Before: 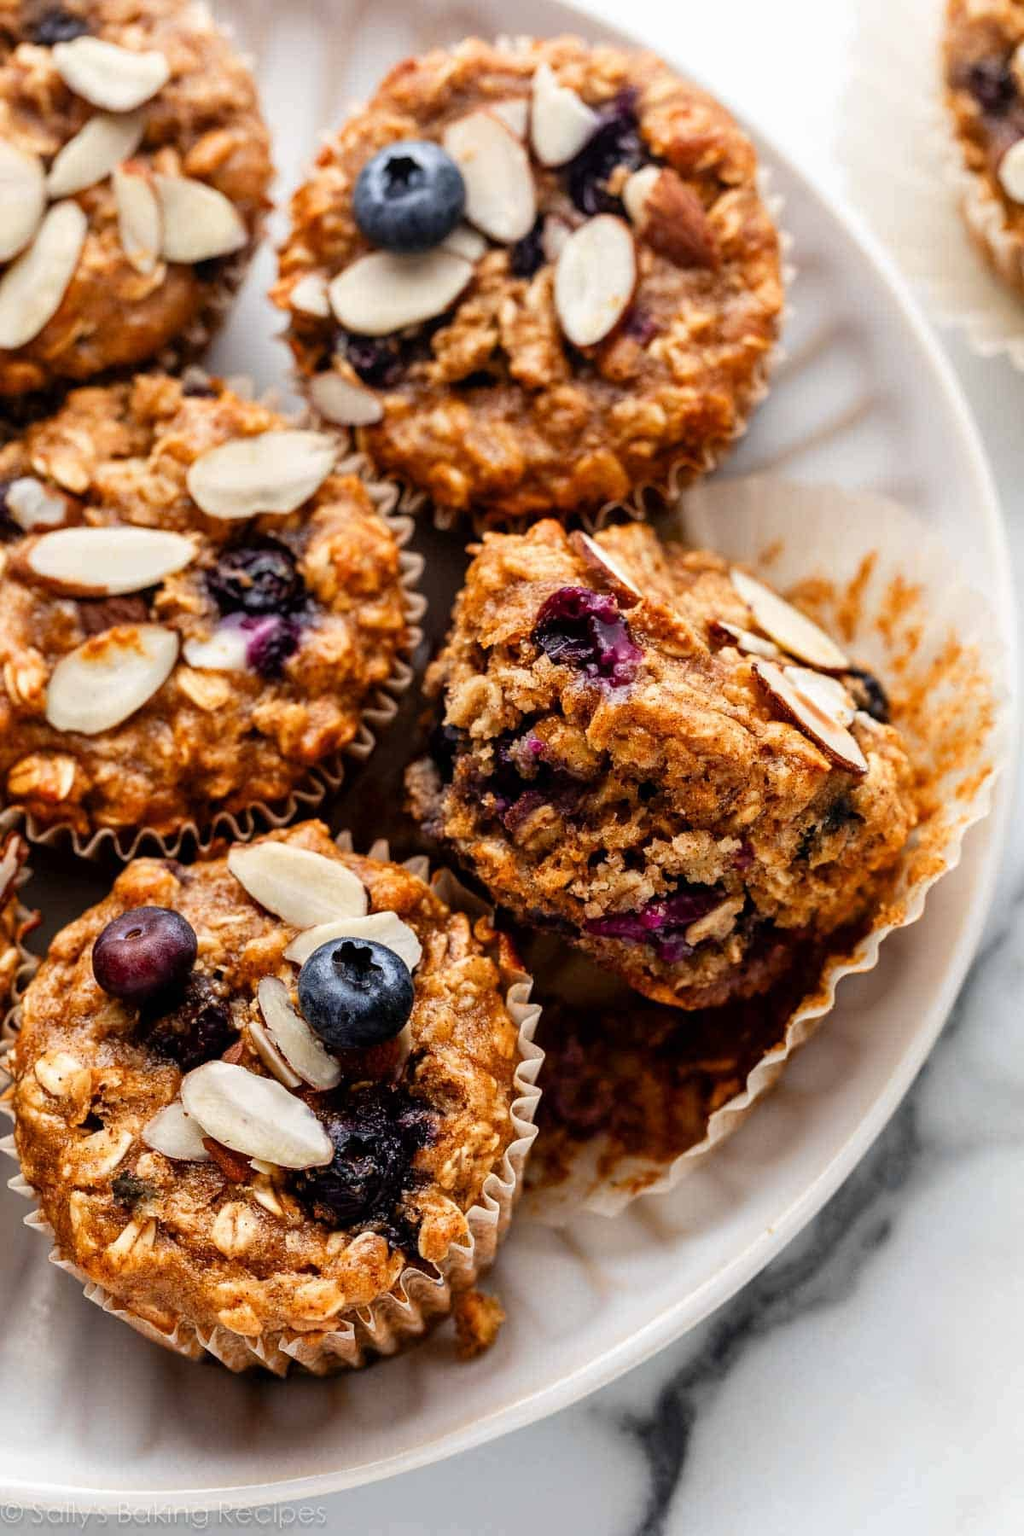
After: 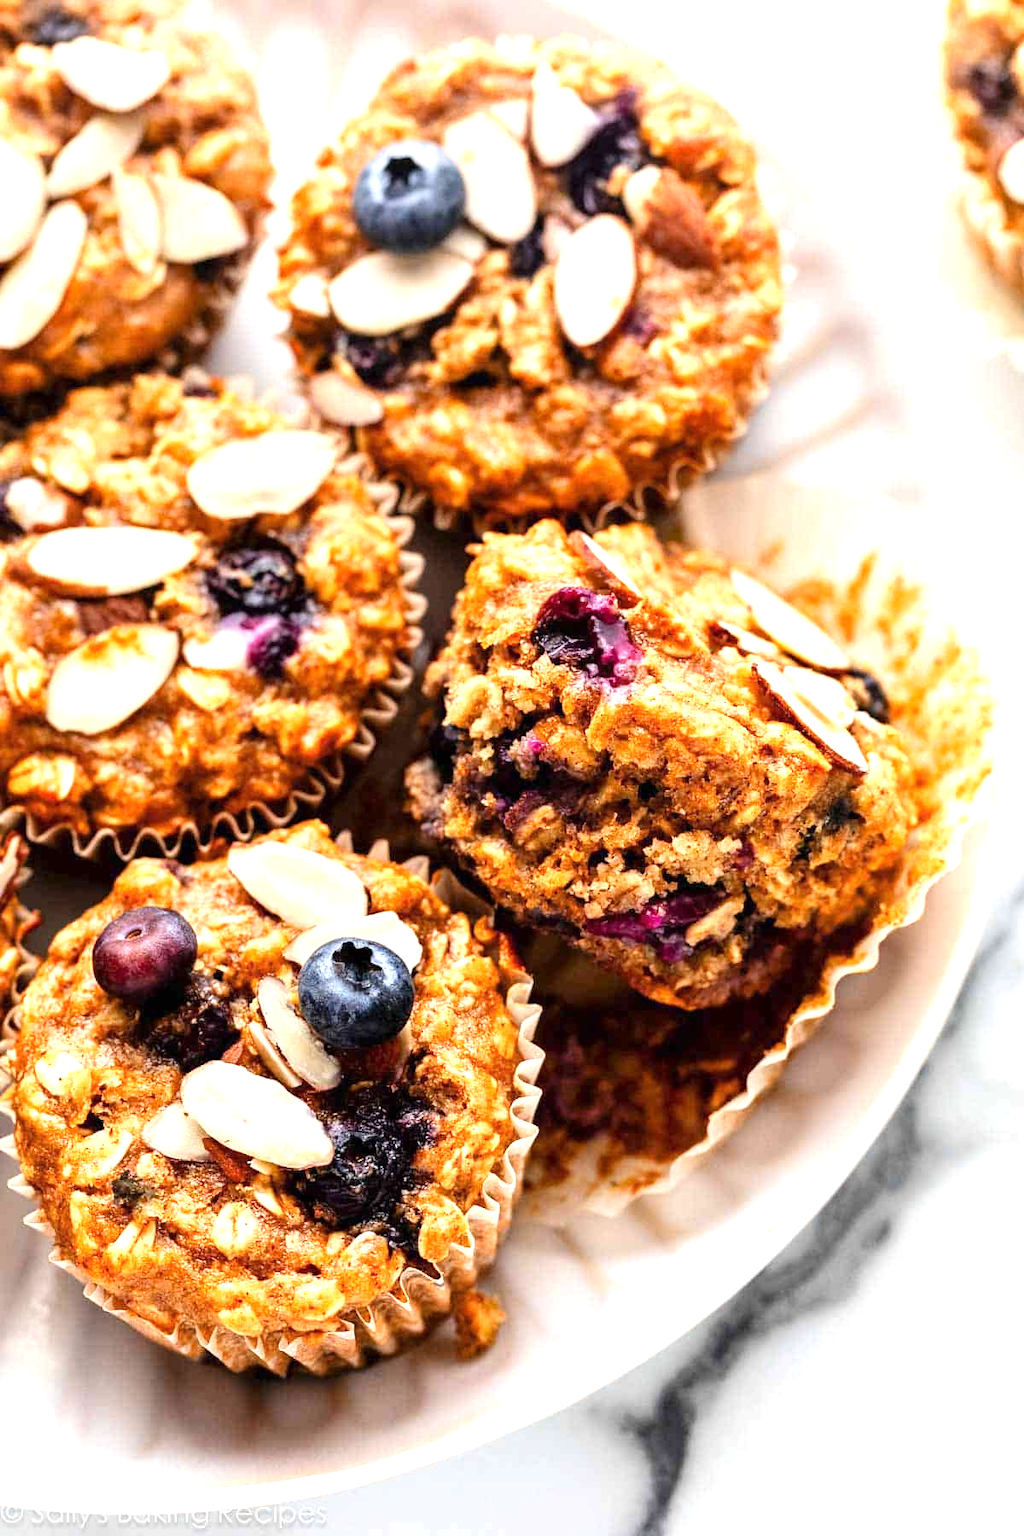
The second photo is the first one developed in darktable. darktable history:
exposure: exposure 1 EV, compensate highlight preservation false
levels: mode automatic
tone curve: curves: ch0 [(0, 0) (0.641, 0.691) (1, 1)]
